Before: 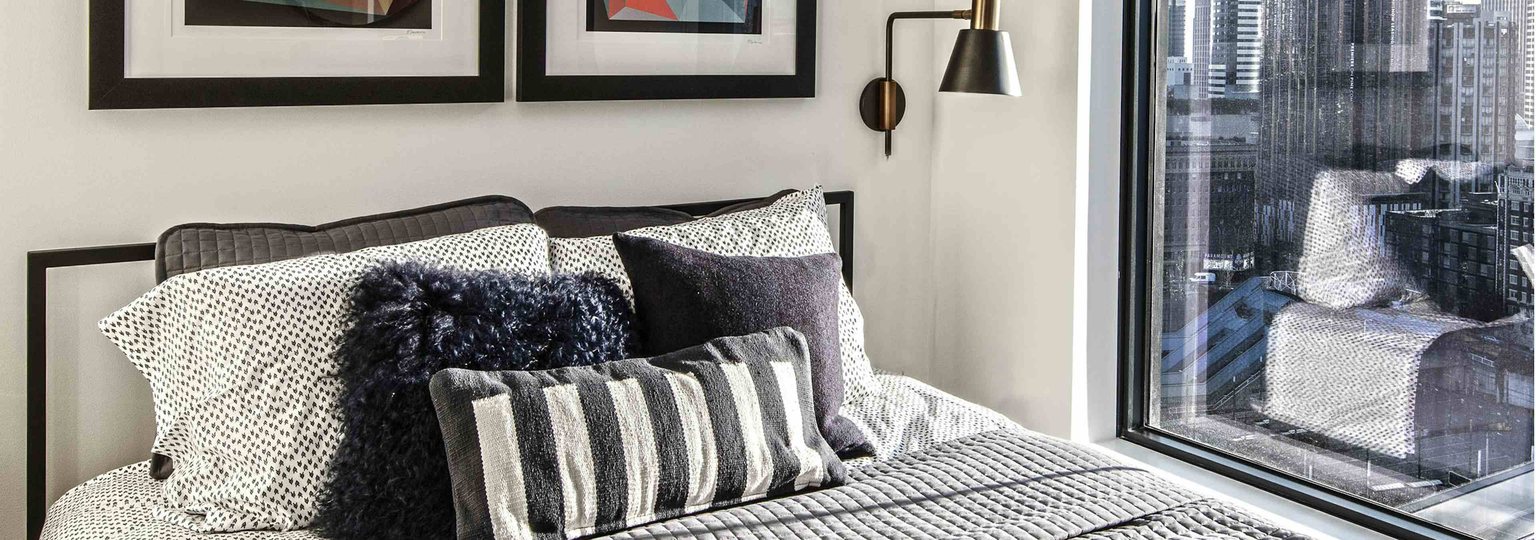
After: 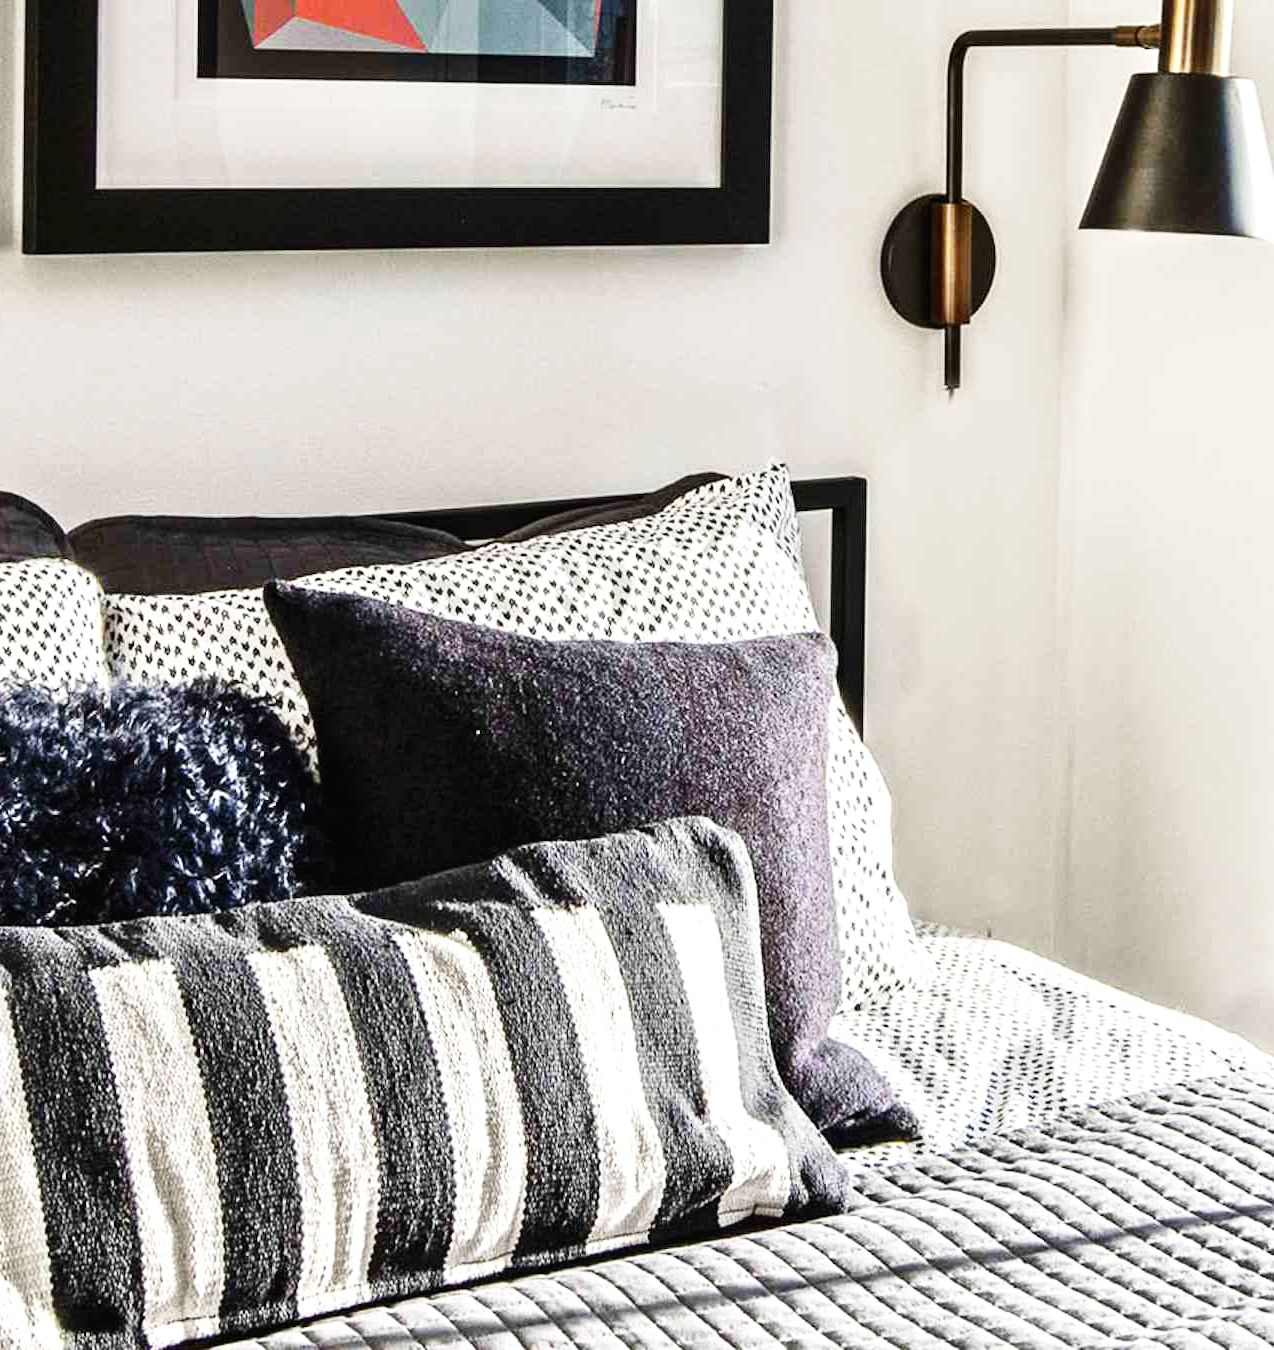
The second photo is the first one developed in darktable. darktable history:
crop: left 33.024%, right 33.783%
exposure: exposure 0.376 EV, compensate highlight preservation false
tone curve: curves: ch0 [(0, 0.011) (0.053, 0.026) (0.174, 0.115) (0.416, 0.417) (0.697, 0.758) (0.852, 0.902) (0.991, 0.981)]; ch1 [(0, 0) (0.264, 0.22) (0.407, 0.373) (0.463, 0.457) (0.492, 0.5) (0.512, 0.511) (0.54, 0.543) (0.585, 0.617) (0.659, 0.686) (0.78, 0.8) (1, 1)]; ch2 [(0, 0) (0.438, 0.449) (0.473, 0.469) (0.503, 0.5) (0.523, 0.534) (0.562, 0.591) (0.612, 0.627) (0.701, 0.707) (1, 1)], preserve colors none
